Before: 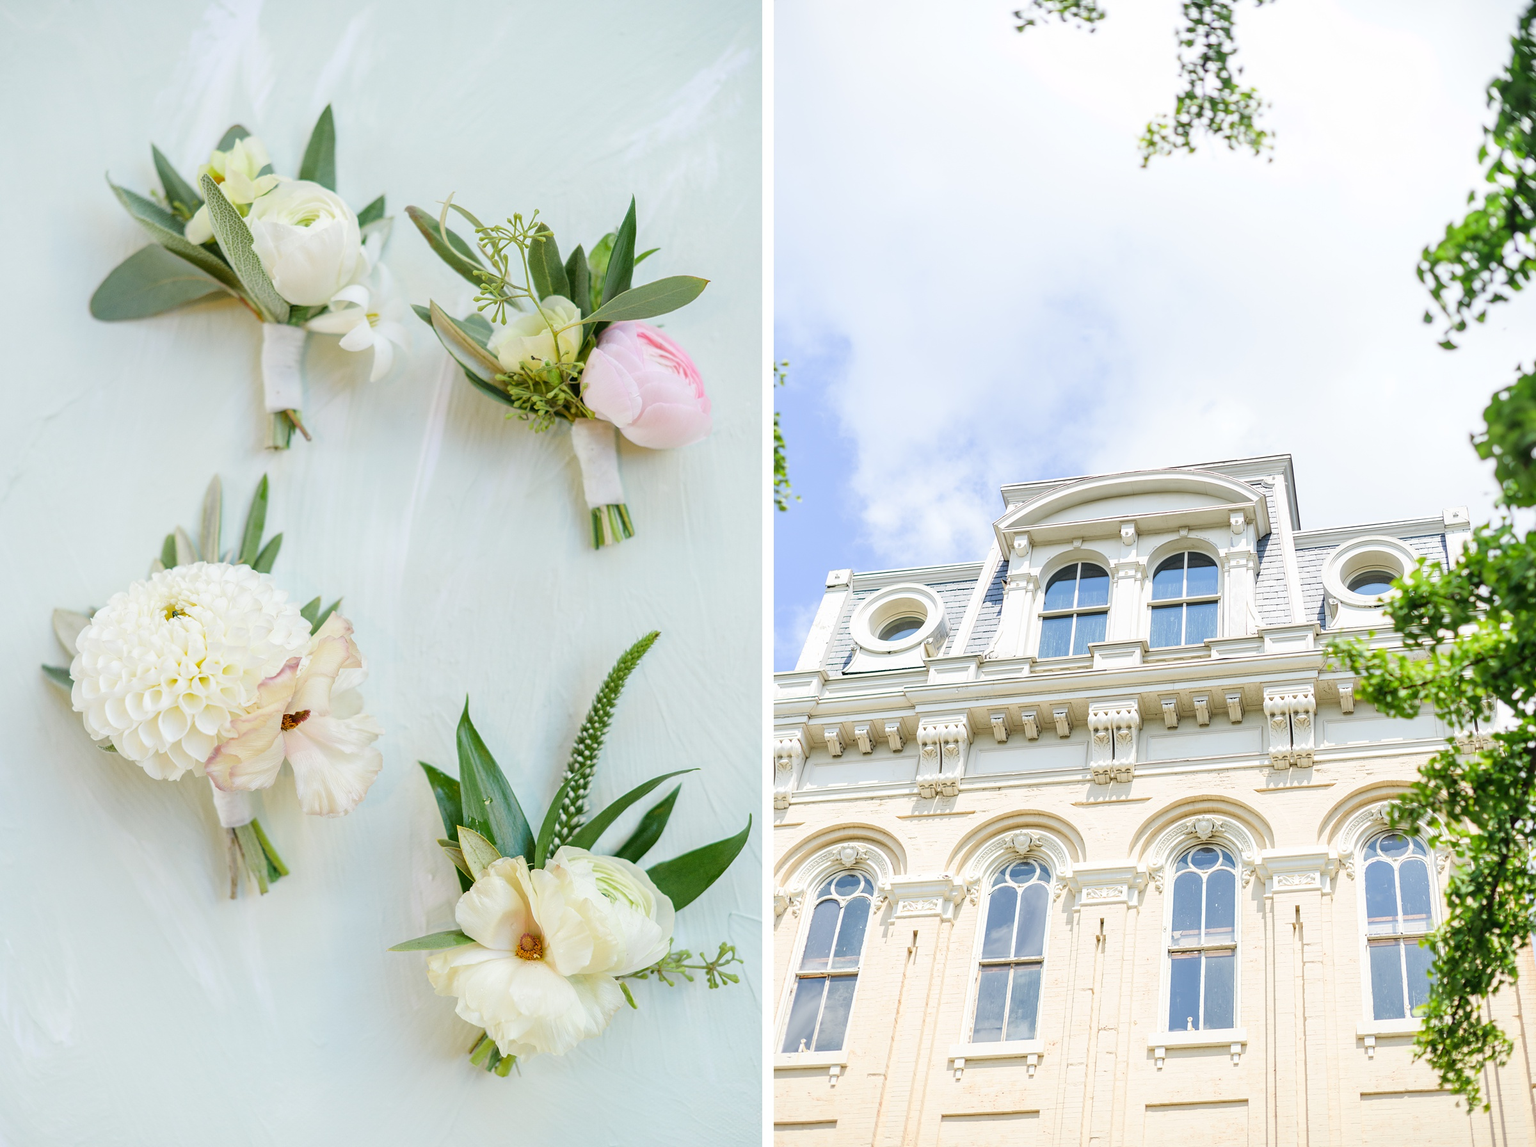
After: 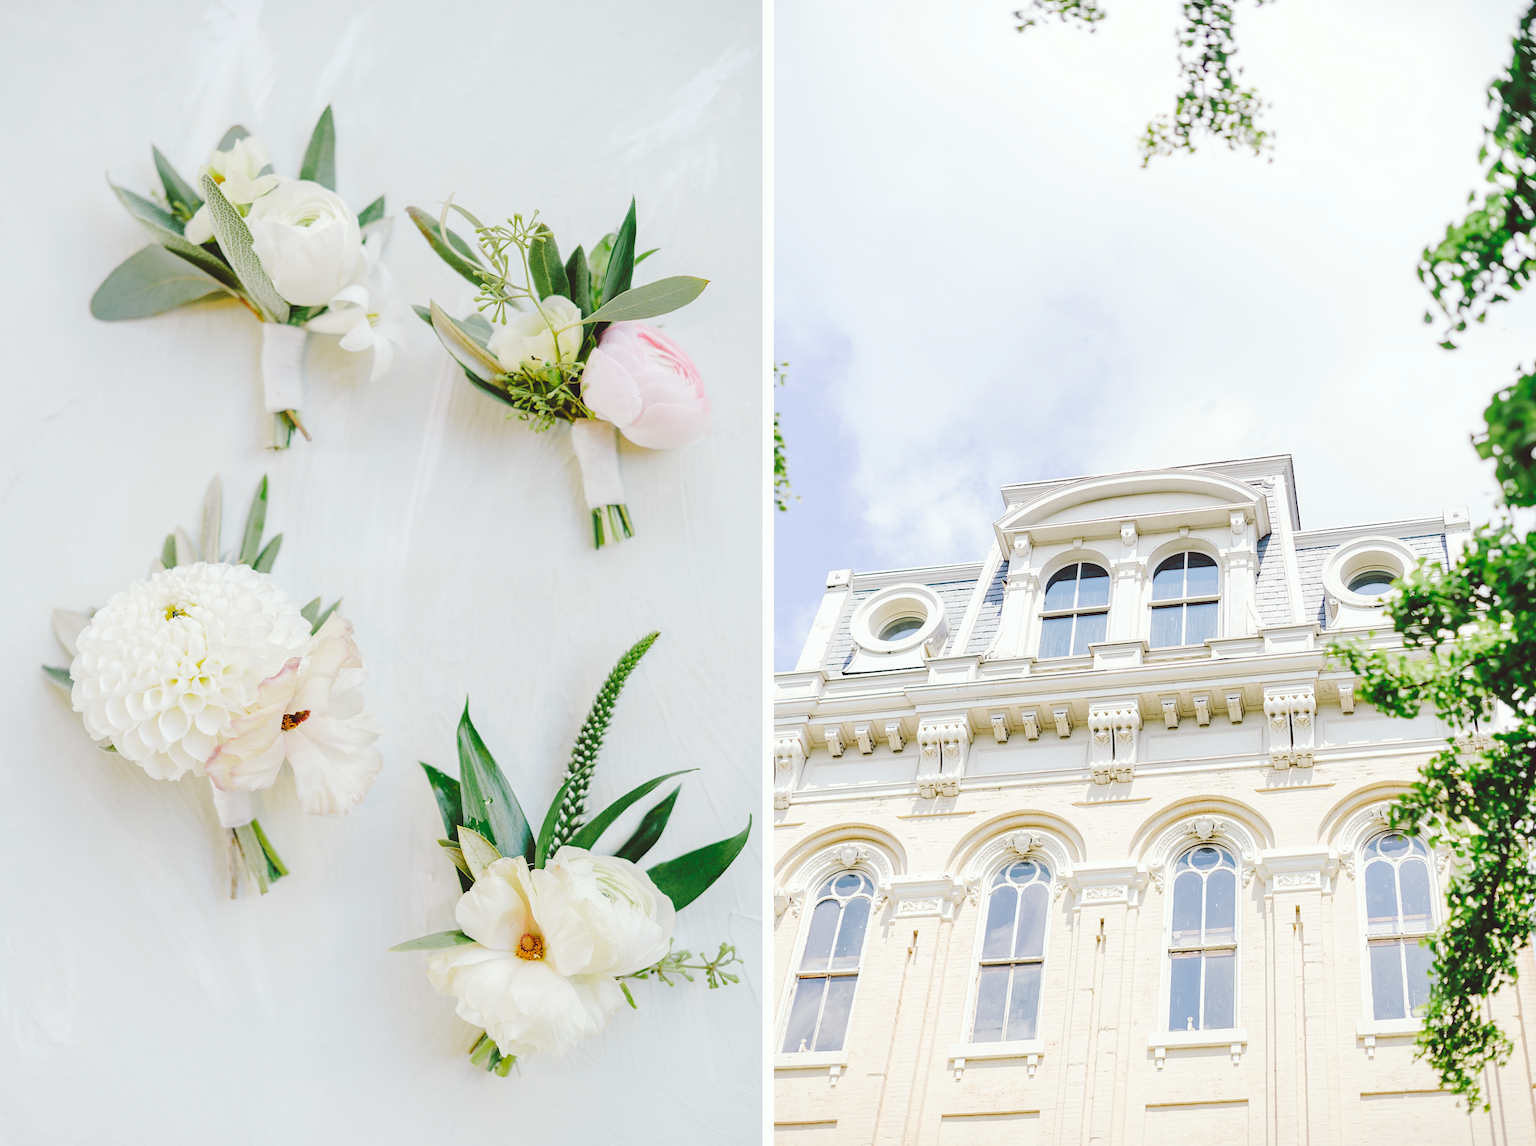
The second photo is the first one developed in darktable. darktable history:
tone curve: curves: ch0 [(0, 0) (0.003, 0.117) (0.011, 0.115) (0.025, 0.116) (0.044, 0.116) (0.069, 0.112) (0.1, 0.113) (0.136, 0.127) (0.177, 0.148) (0.224, 0.191) (0.277, 0.249) (0.335, 0.363) (0.399, 0.479) (0.468, 0.589) (0.543, 0.664) (0.623, 0.733) (0.709, 0.799) (0.801, 0.852) (0.898, 0.914) (1, 1)], preserve colors none
color look up table: target L [97.28, 90.61, 91.44, 84.85, 79.08, 74.21, 70.88, 61.74, 53.73, 52.22, 21.55, 200.71, 77.06, 72.59, 70.52, 53.65, 53.63, 47.23, 46.65, 44.65, 35.8, 24.24, 13.86, 9.041, 5.302, 96.47, 78.23, 79.17, 75.12, 57.48, 56.32, 66.99, 52.3, 51.06, 53.72, 54.69, 33.35, 33.32, 34.09, 27.09, 29.82, 5.71, 4.972, 90.6, 78.6, 69.3, 52.7, 39.33, 29.62], target a [-6.172, -8.435, -19.08, -38.26, -29.19, -2.014, -12.47, -23.91, -42.91, -22.83, -15.15, 0, 19.68, 34.44, 7.881, 52.37, 51.76, 68.21, 17.43, 10.48, 30.88, 29.35, 12.89, 44.38, 33.52, 2.718, 30.89, 7.823, 46.41, 69.45, 18.31, 46.95, 13.16, 42.42, 50.3, 11.82, 12.22, 10.37, 37.37, 0.101, 35.44, 40.78, 33.84, -23.73, -22.13, -23.74, -7.783, -17.06, -3.854], target b [20.75, 3.584, 30.4, 27.79, 9.032, 36.43, 65.8, 7.7, 29.57, 21.39, 13.89, -0.001, 69.18, 40.05, 1.98, 26.54, 48.72, 14.82, 38.48, 24.33, 60.87, 40.92, 23.12, -7.278, 8.264, -1.428, -1.39, -19.26, -21.97, -26.4, -36.33, -41.78, -6.285, 1.133, -29.39, -63.23, -20.68, -51.15, -58.67, -2.514, -12.35, -43.52, -15.45, -10.05, -26.36, -10.42, -29.96, -4.874, -15.53], num patches 49
